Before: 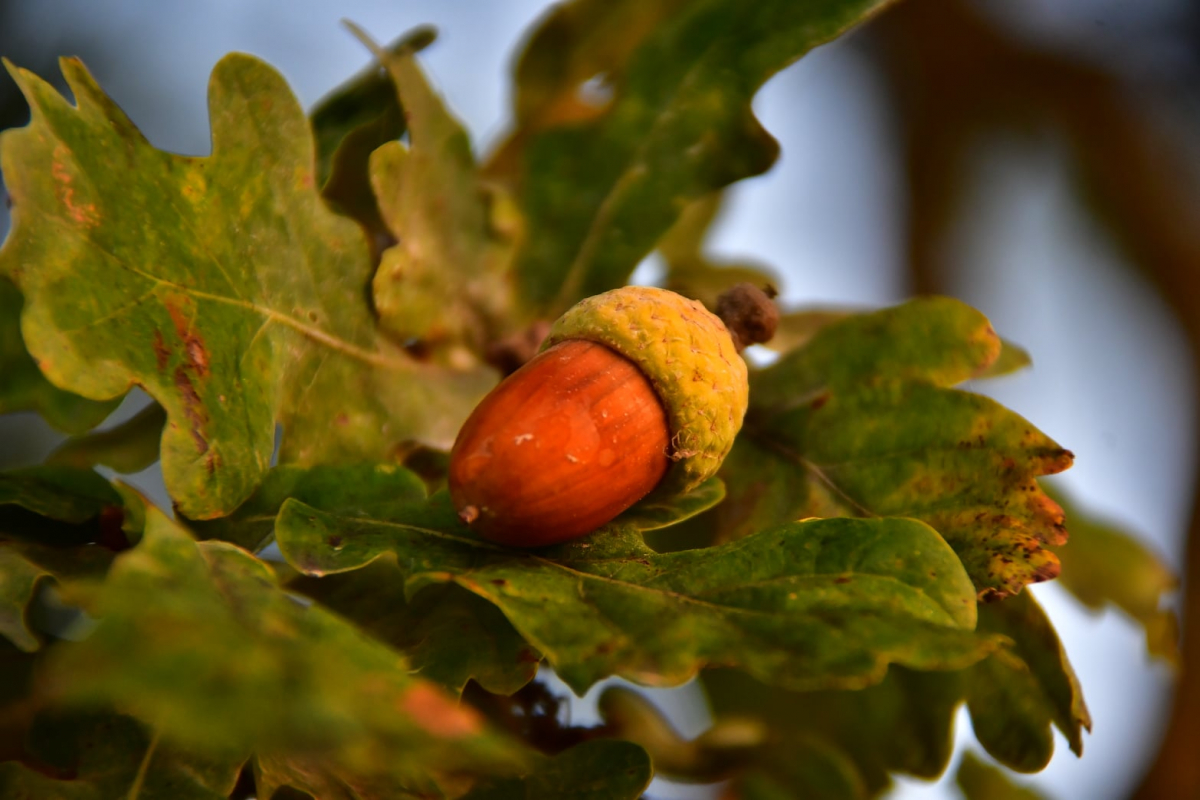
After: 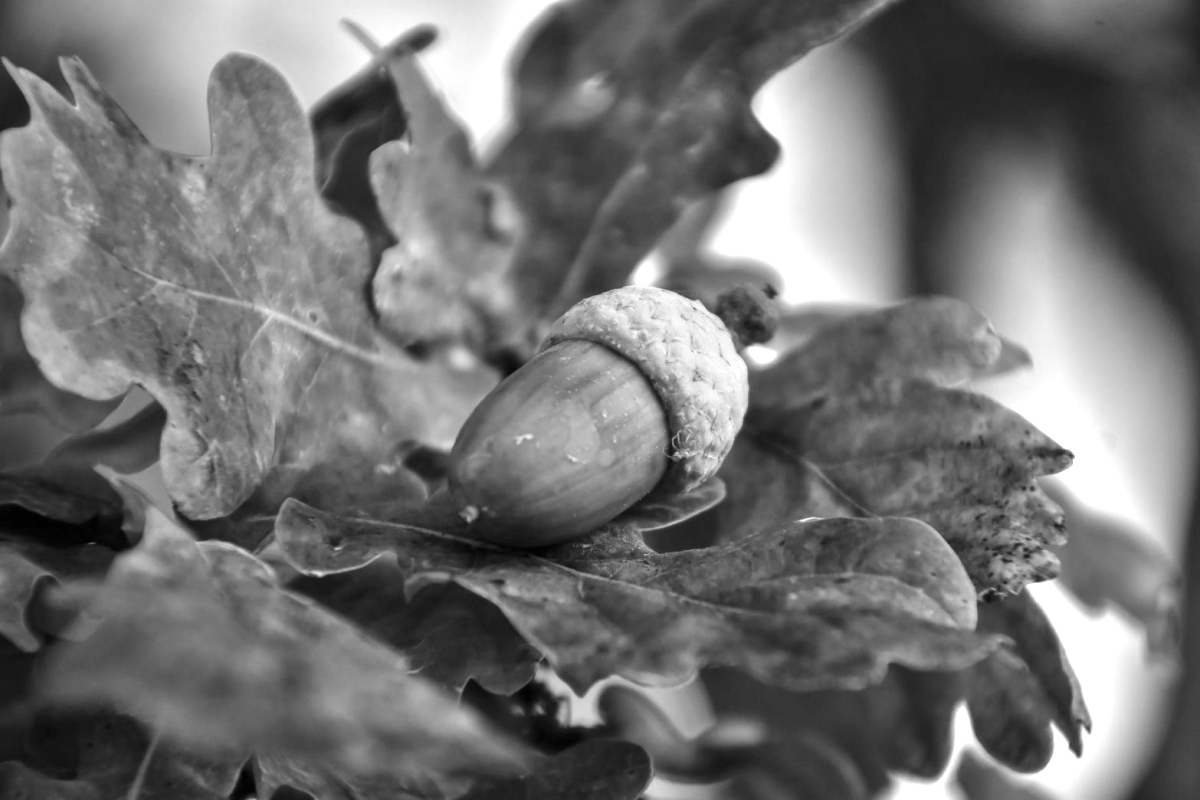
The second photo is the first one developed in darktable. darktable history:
monochrome: on, module defaults
exposure: black level correction 0, exposure 0.9 EV, compensate highlight preservation false
local contrast: on, module defaults
